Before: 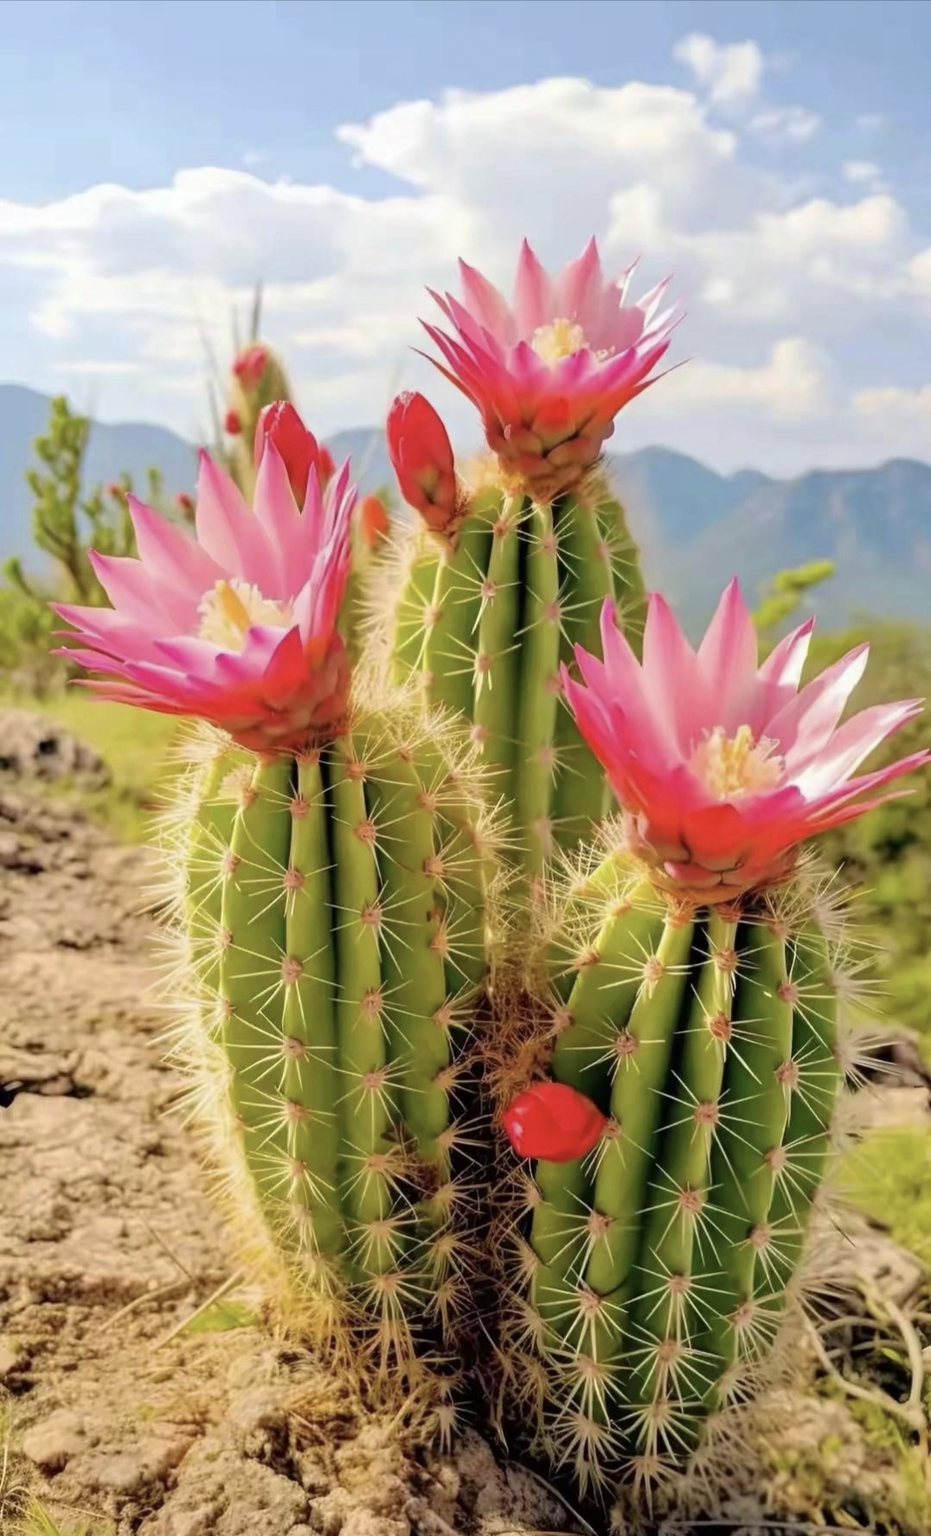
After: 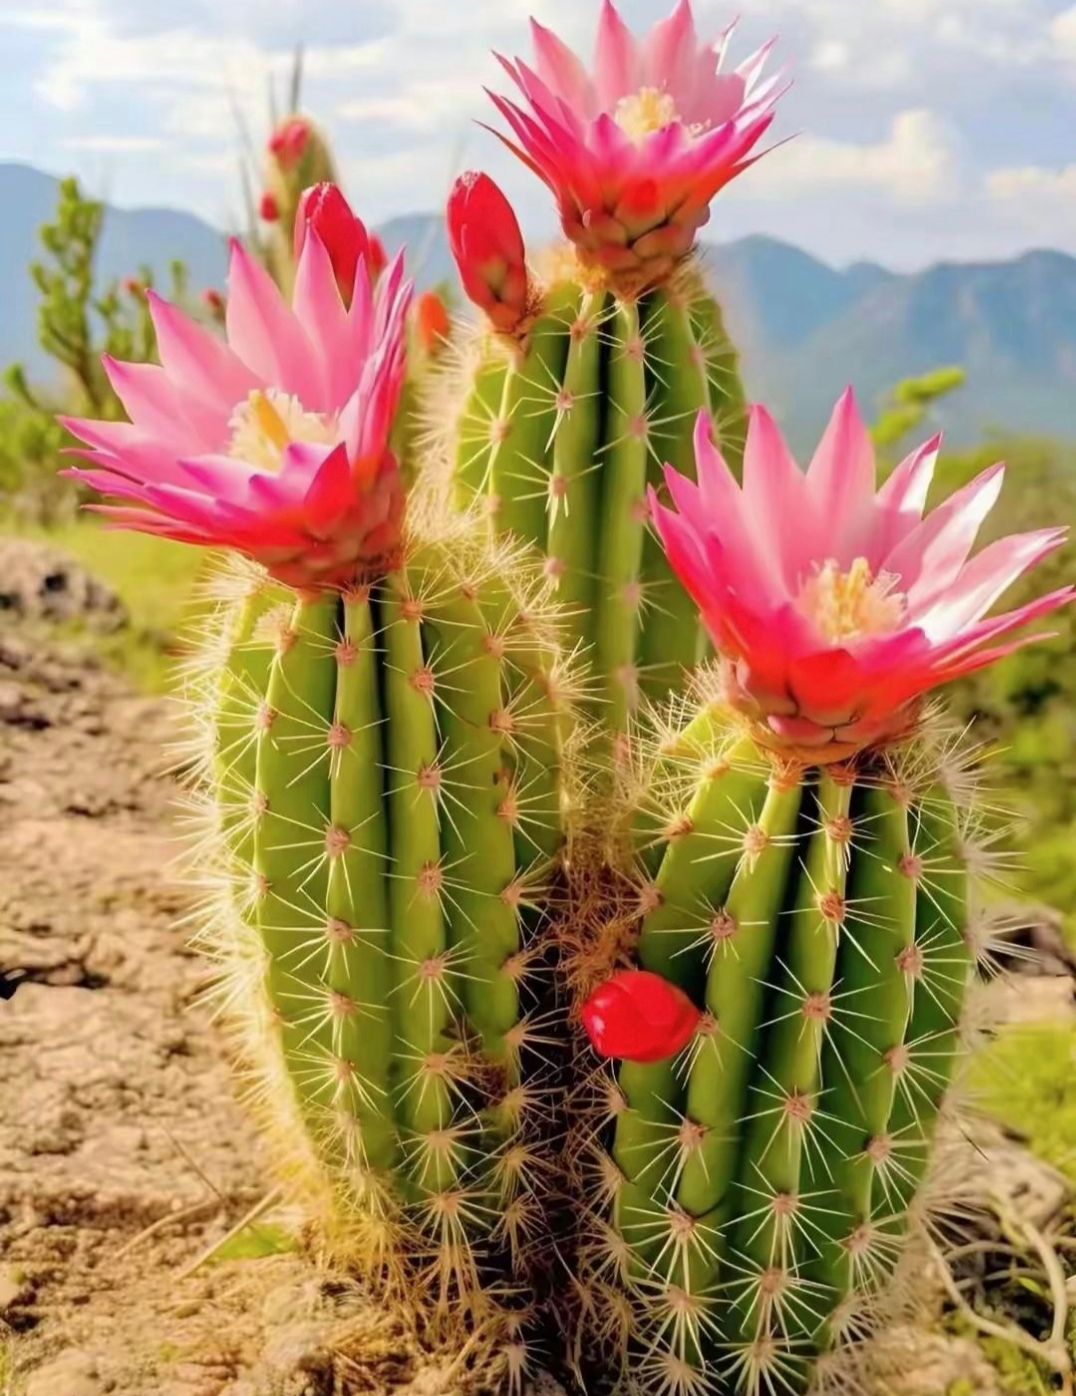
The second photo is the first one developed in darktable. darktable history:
crop and rotate: top 15.842%, bottom 5.536%
